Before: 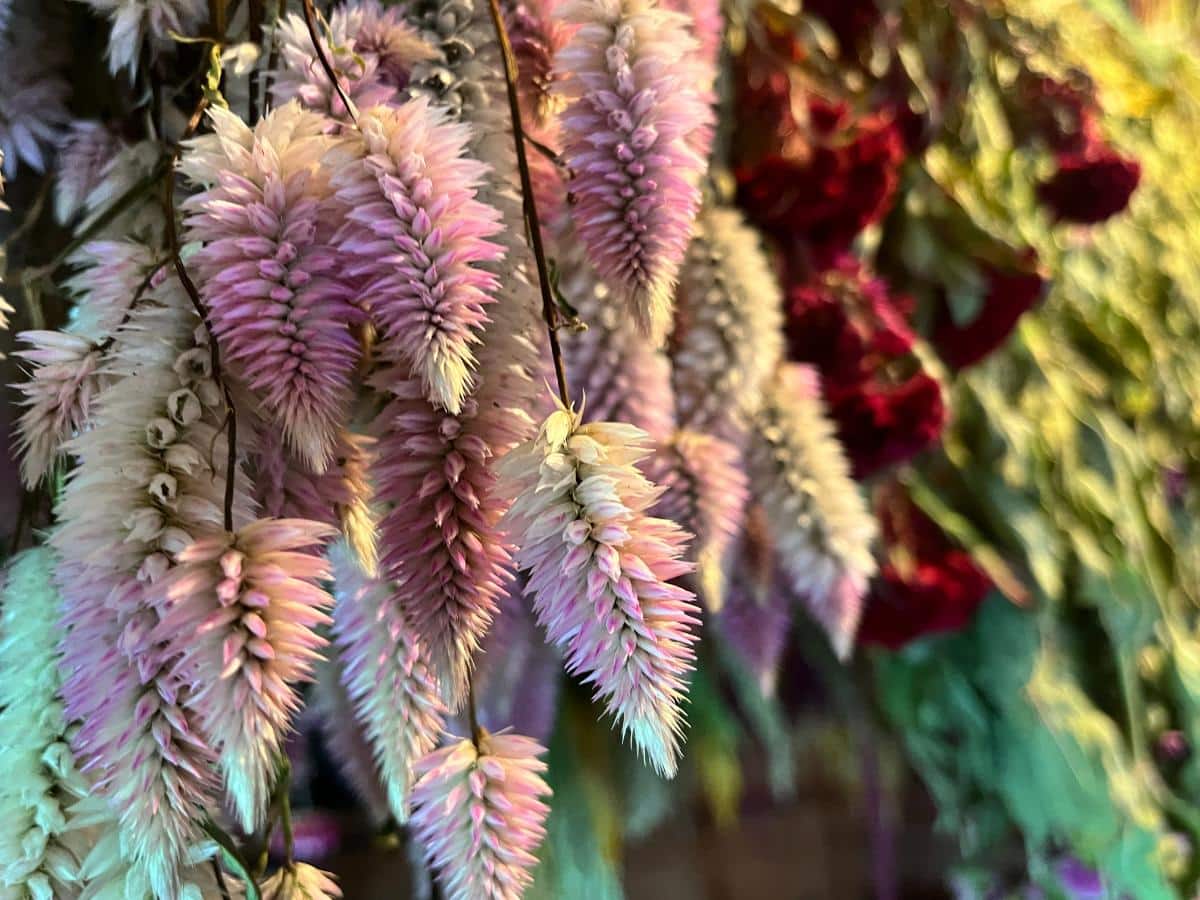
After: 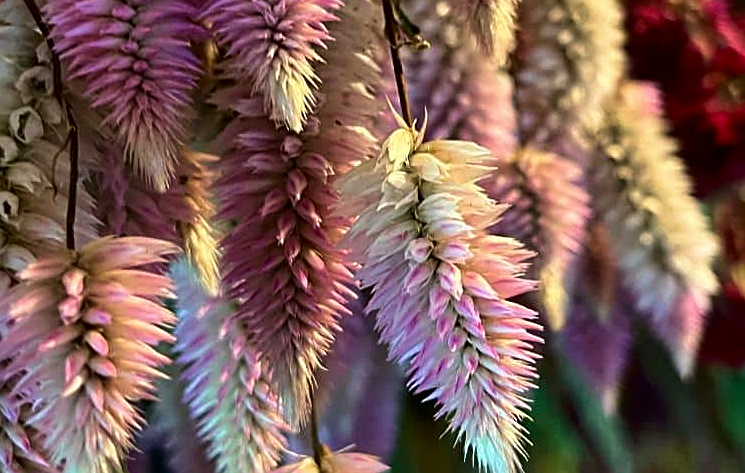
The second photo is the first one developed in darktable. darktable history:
contrast brightness saturation: brightness -0.088
velvia: on, module defaults
crop: left 13.195%, top 31.409%, right 24.647%, bottom 15.953%
sharpen: on, module defaults
tone equalizer: on, module defaults
